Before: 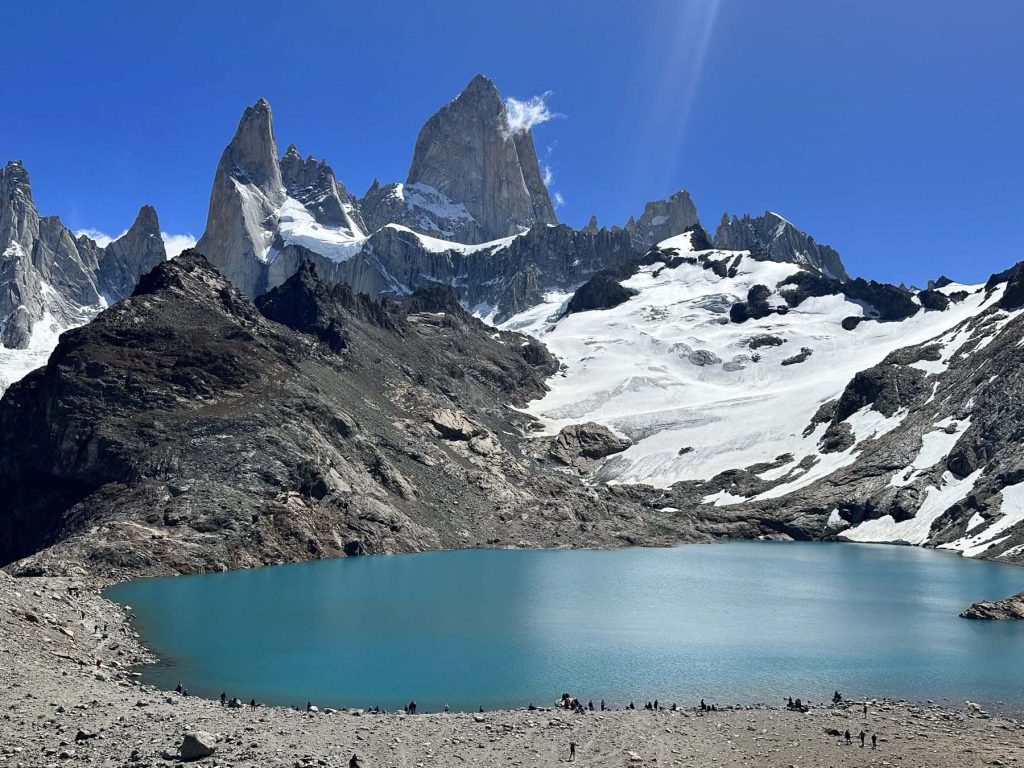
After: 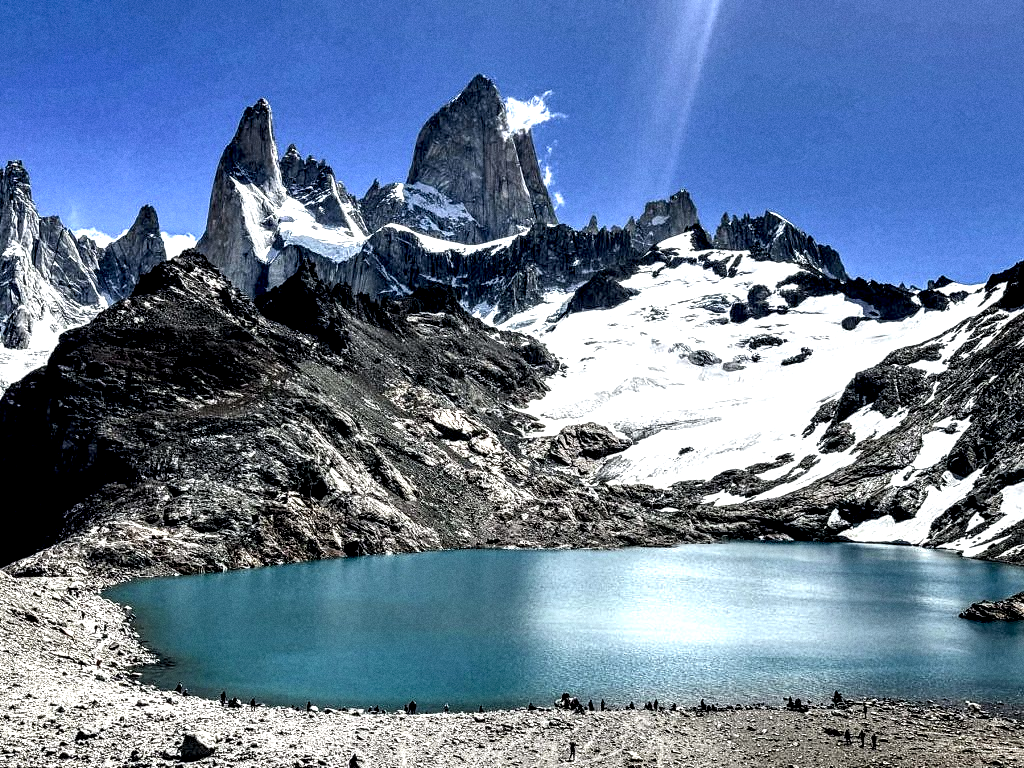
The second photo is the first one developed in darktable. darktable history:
grain: coarseness 0.47 ISO
local contrast: highlights 115%, shadows 42%, detail 293%
